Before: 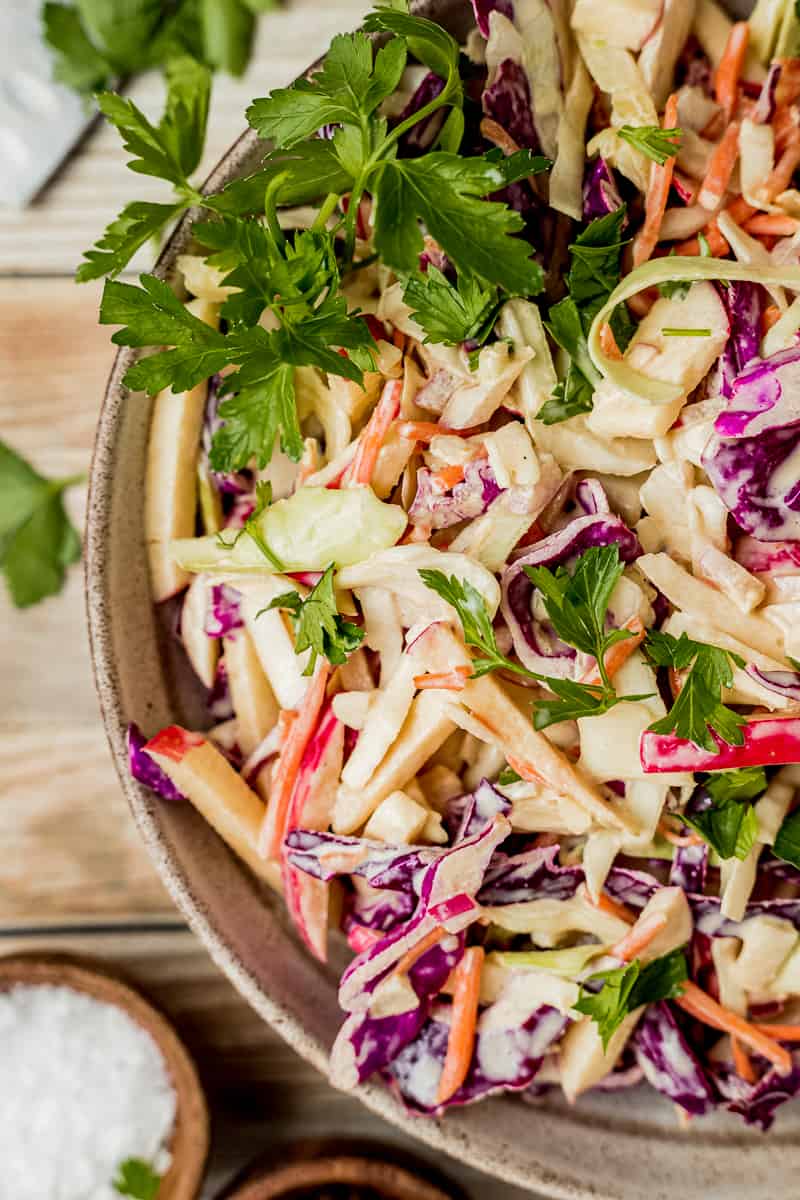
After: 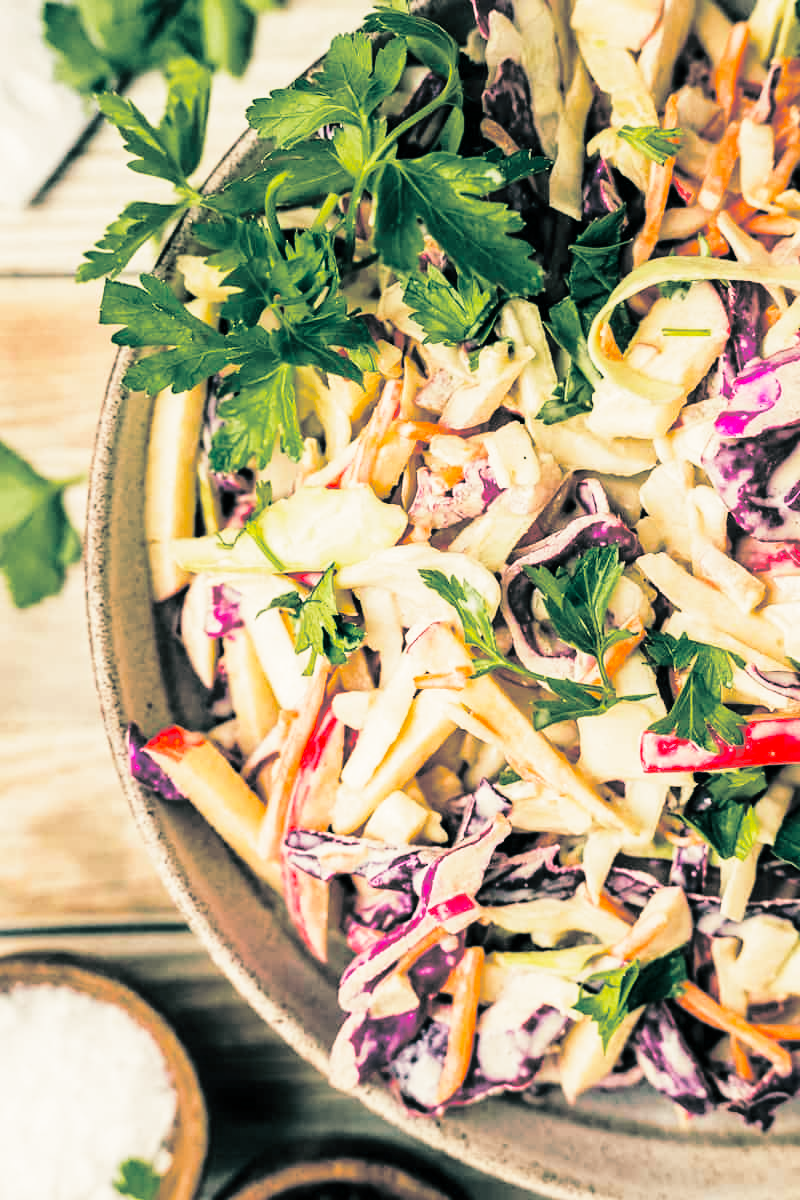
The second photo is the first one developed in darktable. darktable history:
base curve: curves: ch0 [(0, 0) (0.032, 0.037) (0.105, 0.228) (0.435, 0.76) (0.856, 0.983) (1, 1)], preserve colors none
exposure: exposure -0.153 EV, compensate highlight preservation false
white balance: red 1.045, blue 0.932
split-toning: shadows › hue 186.43°, highlights › hue 49.29°, compress 30.29%
